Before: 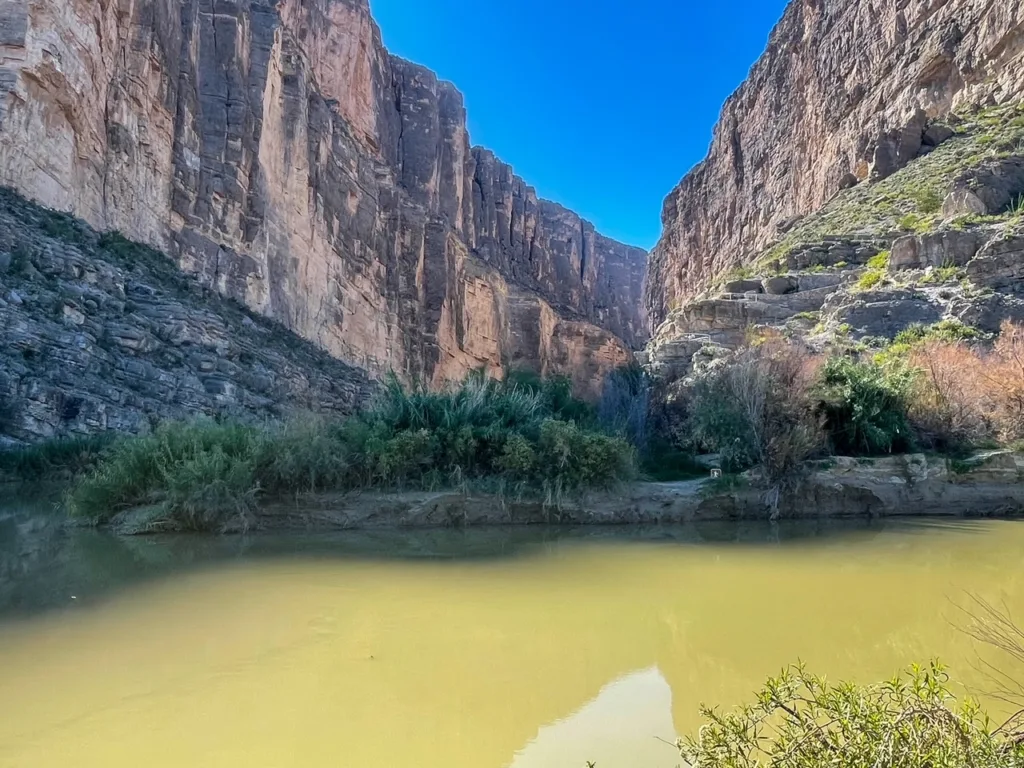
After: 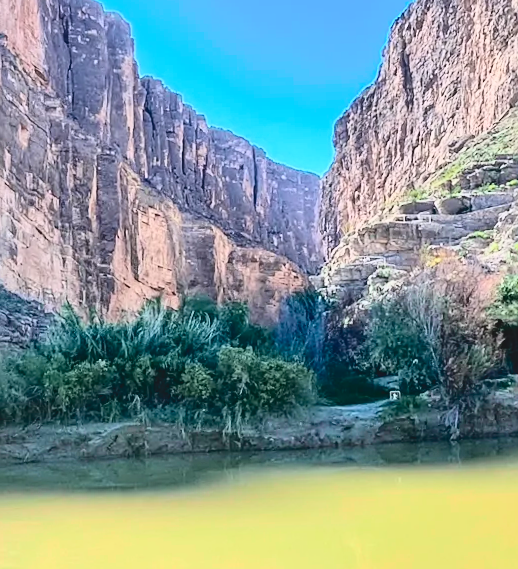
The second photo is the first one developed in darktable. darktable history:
rotate and perspective: rotation -1.75°, automatic cropping off
crop: left 32.075%, top 10.976%, right 18.355%, bottom 17.596%
sharpen: on, module defaults
tone curve: curves: ch0 [(0, 0.031) (0.139, 0.084) (0.311, 0.278) (0.495, 0.544) (0.718, 0.816) (0.841, 0.909) (1, 0.967)]; ch1 [(0, 0) (0.272, 0.249) (0.388, 0.385) (0.479, 0.456) (0.495, 0.497) (0.538, 0.55) (0.578, 0.595) (0.707, 0.778) (1, 1)]; ch2 [(0, 0) (0.125, 0.089) (0.353, 0.329) (0.443, 0.408) (0.502, 0.495) (0.56, 0.553) (0.608, 0.631) (1, 1)], color space Lab, independent channels, preserve colors none
global tonemap: drago (0.7, 100)
